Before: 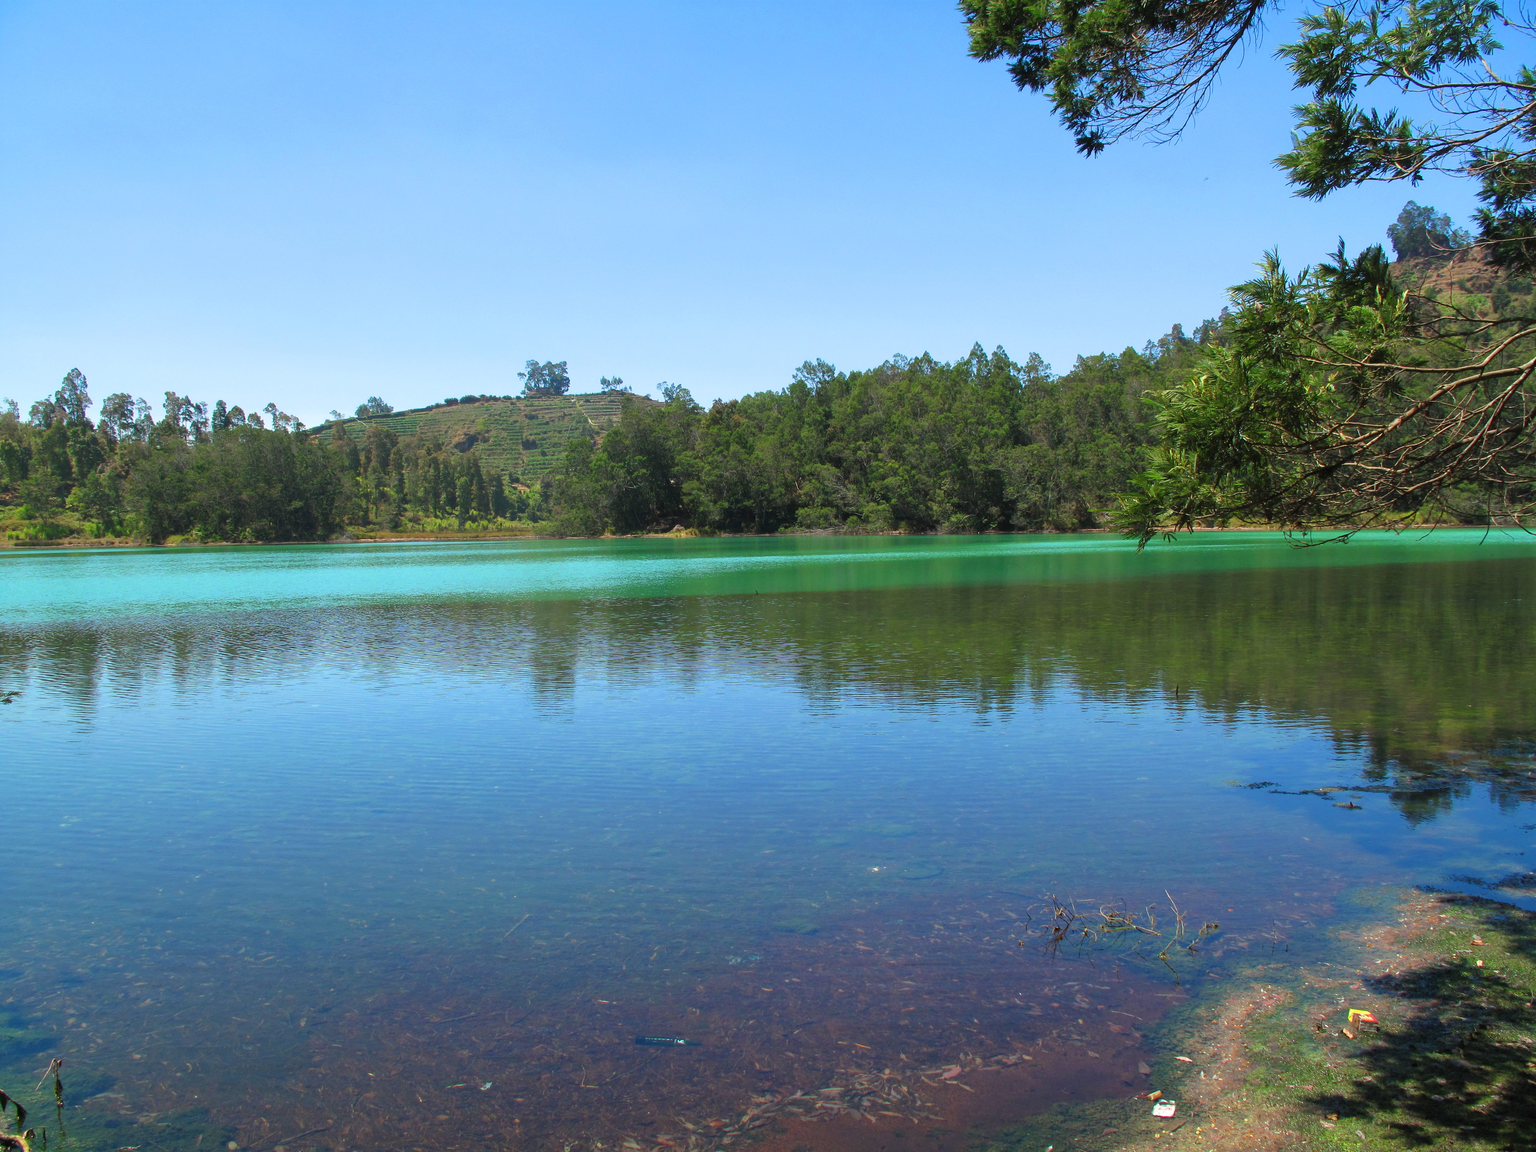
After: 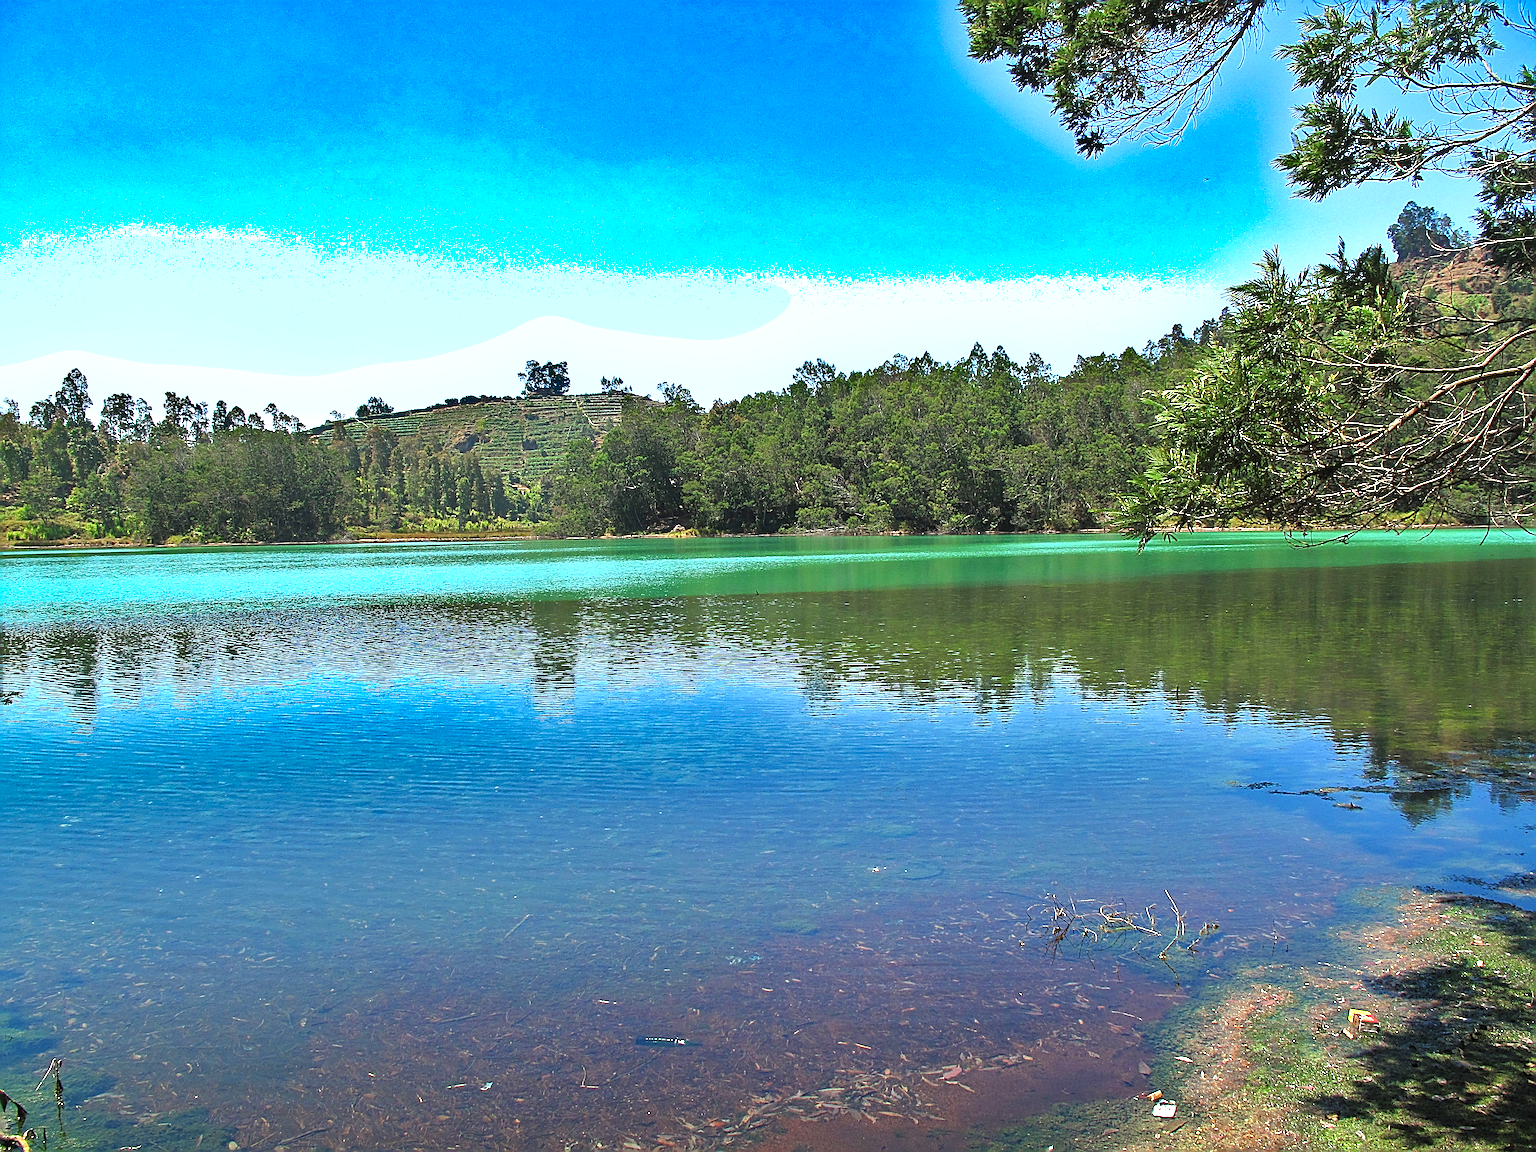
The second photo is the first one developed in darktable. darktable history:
shadows and highlights: shadows 19.13, highlights -83.41, soften with gaussian
exposure: black level correction 0, exposure 0.7 EV, compensate exposure bias true, compensate highlight preservation false
sharpen: radius 3.158, amount 1.731
